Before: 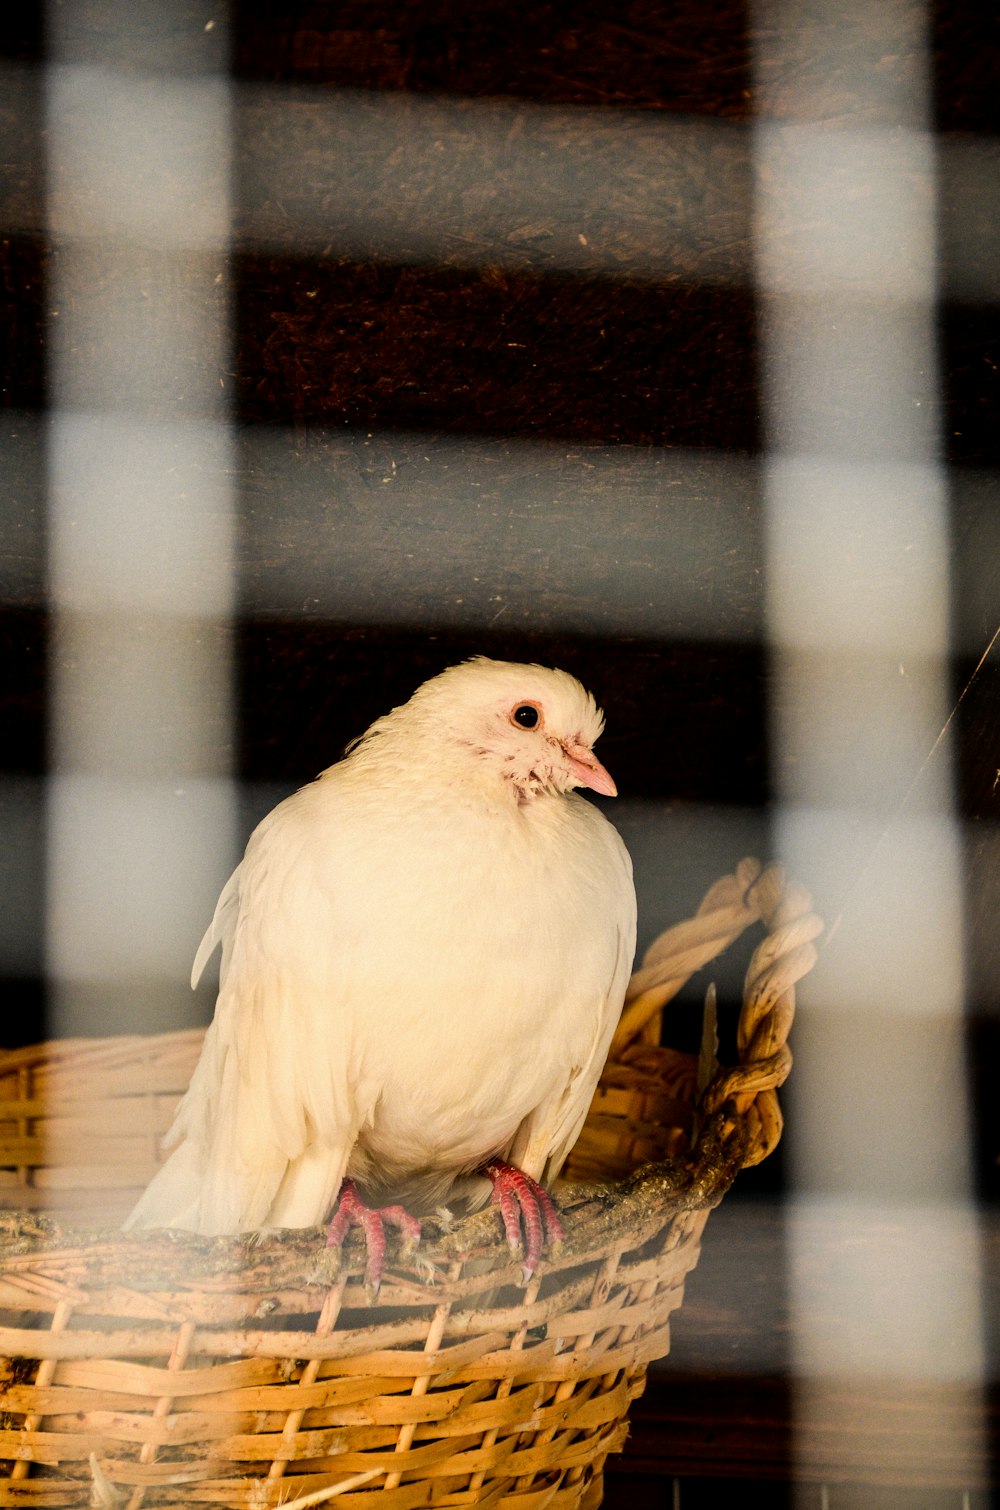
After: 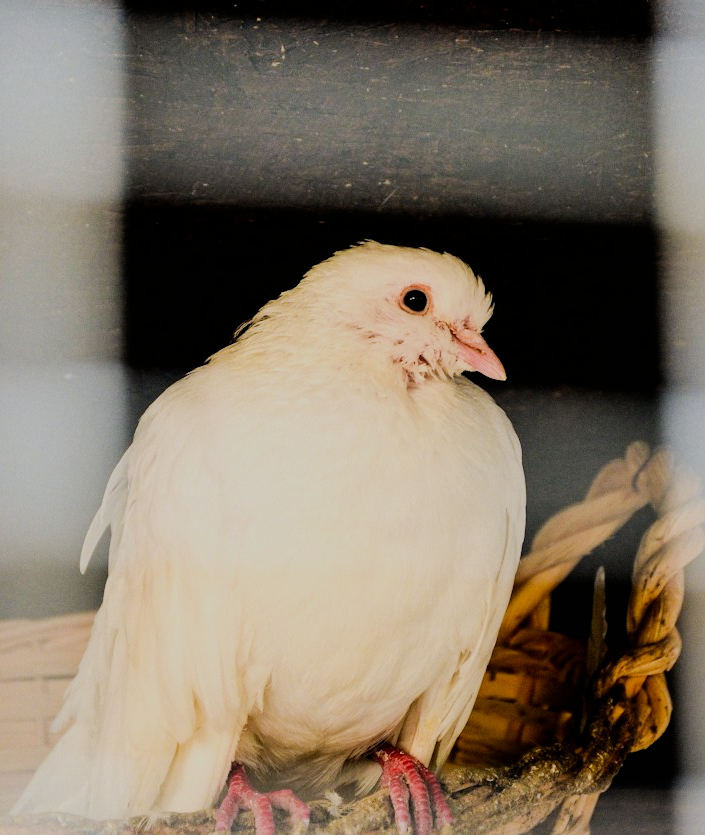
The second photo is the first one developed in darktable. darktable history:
filmic rgb: black relative exposure -7.15 EV, white relative exposure 5.36 EV, hardness 3.02
contrast brightness saturation: contrast 0.1, brightness 0.03, saturation 0.09
crop: left 11.123%, top 27.61%, right 18.3%, bottom 17.034%
white balance: red 0.954, blue 1.079
